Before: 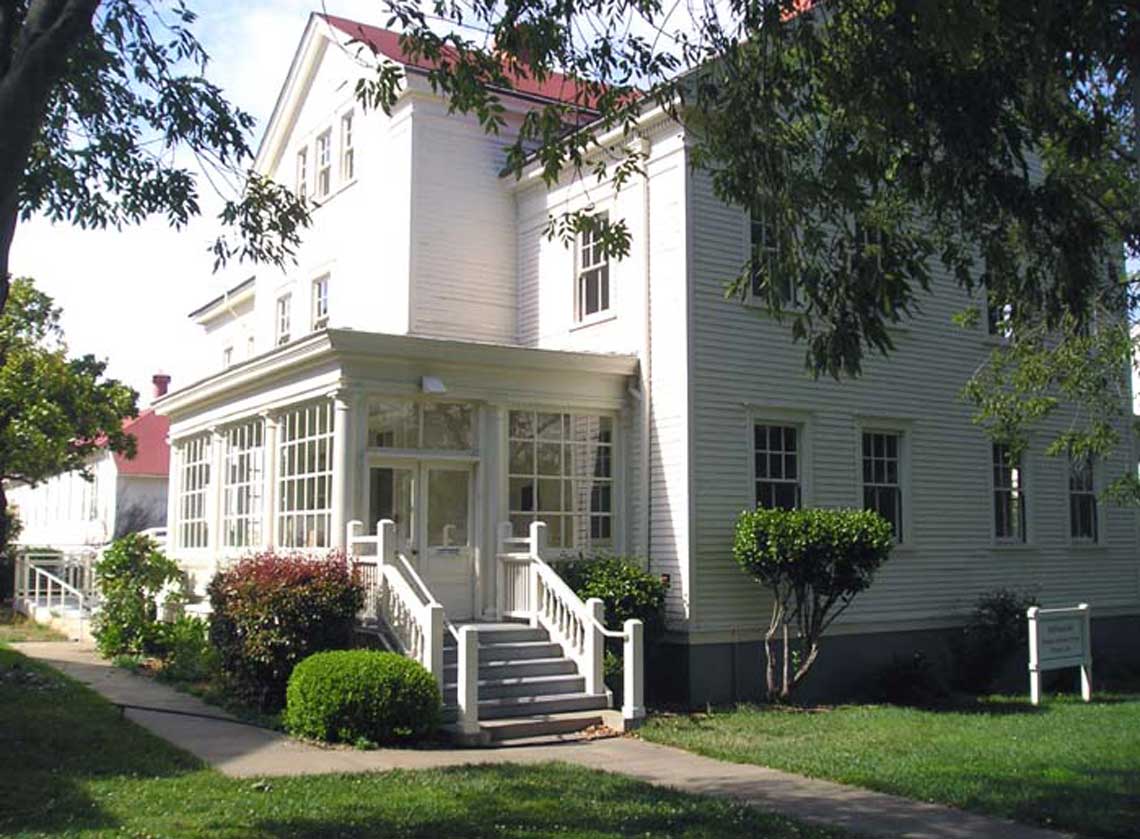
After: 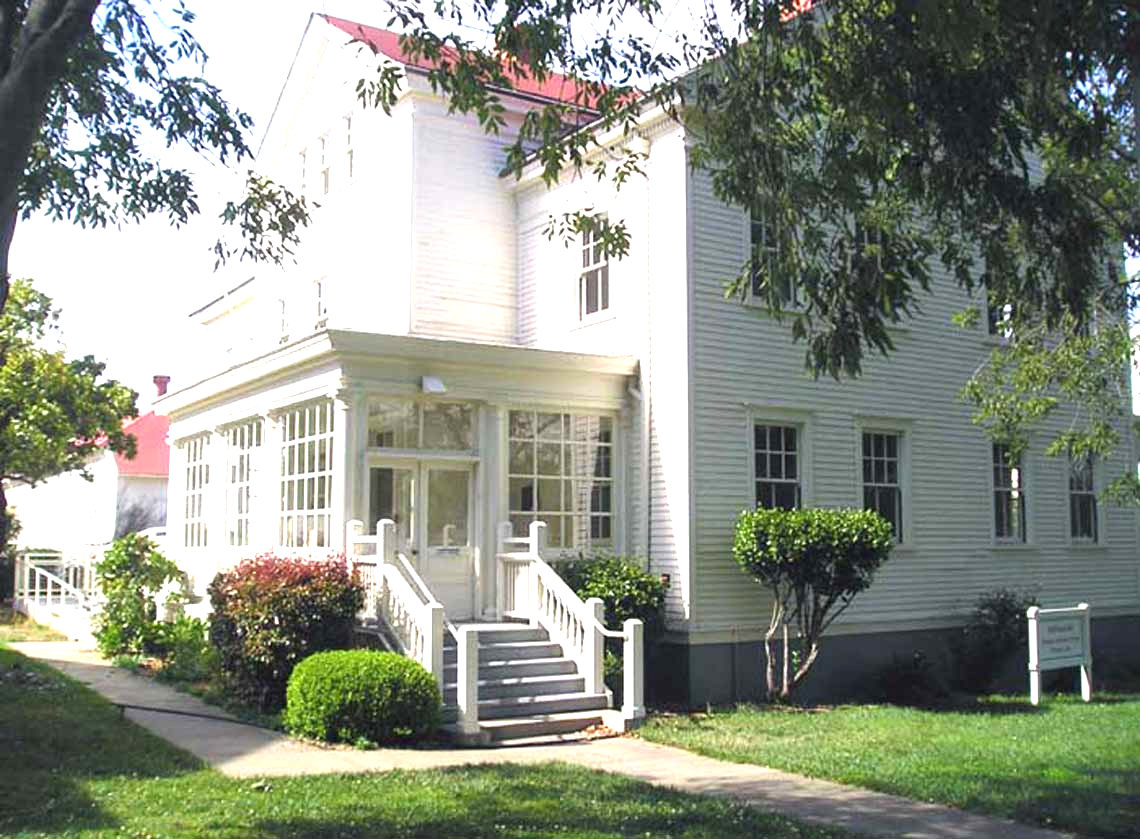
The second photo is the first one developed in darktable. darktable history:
tone equalizer: on, module defaults
exposure: black level correction 0, exposure 1.173 EV, compensate exposure bias true, compensate highlight preservation false
